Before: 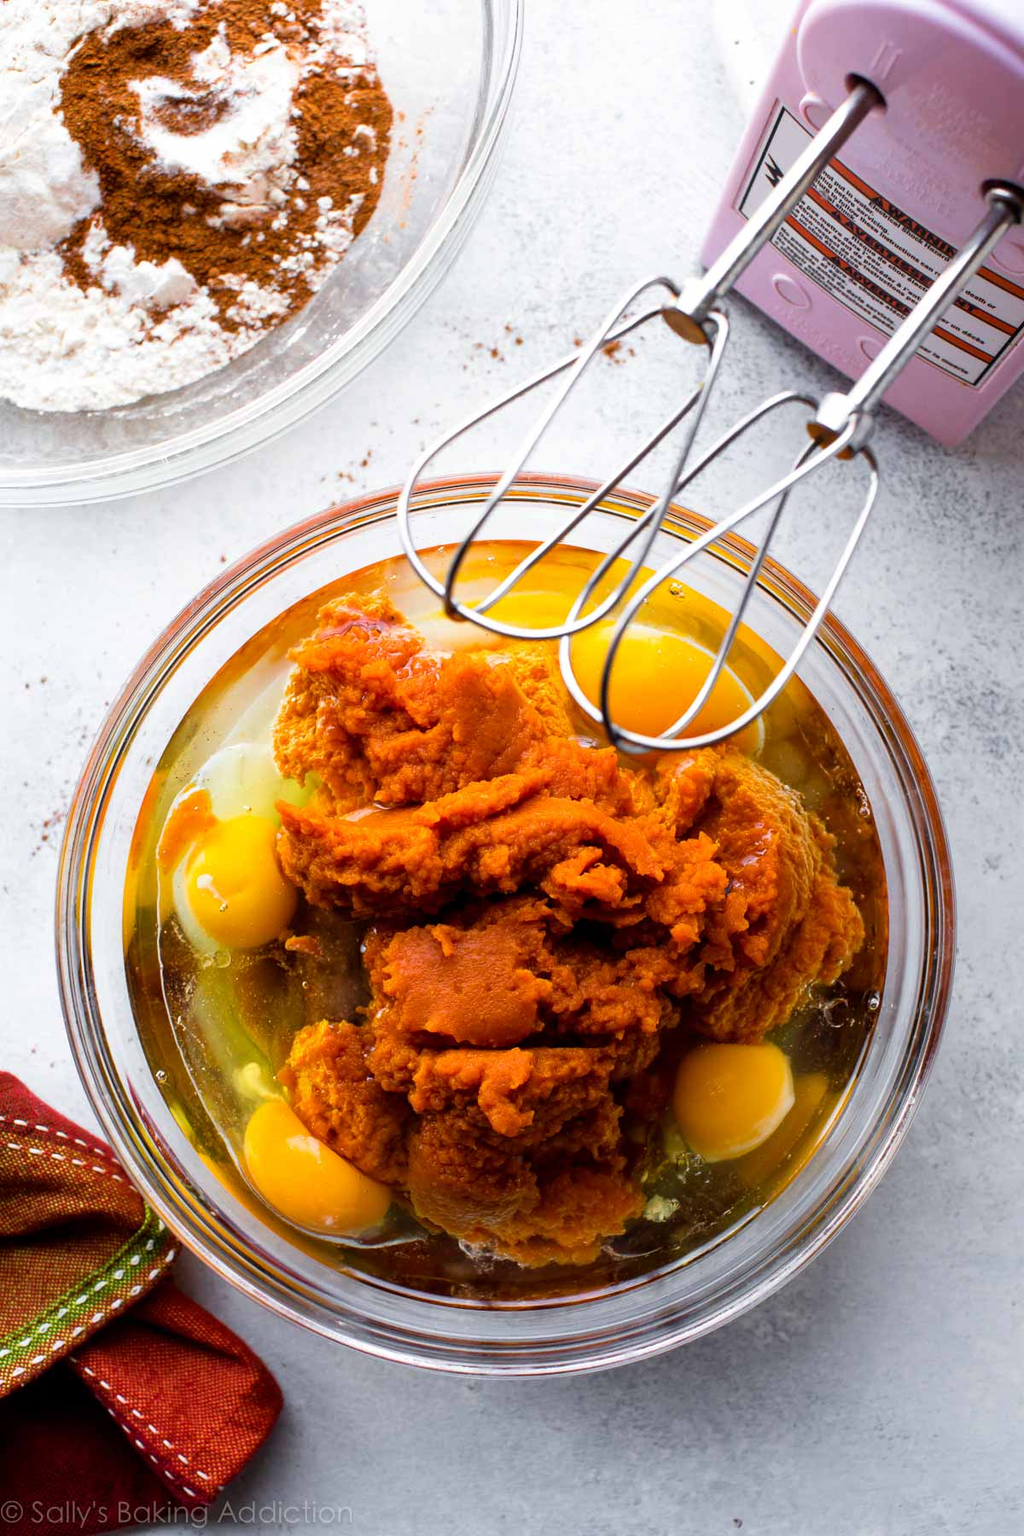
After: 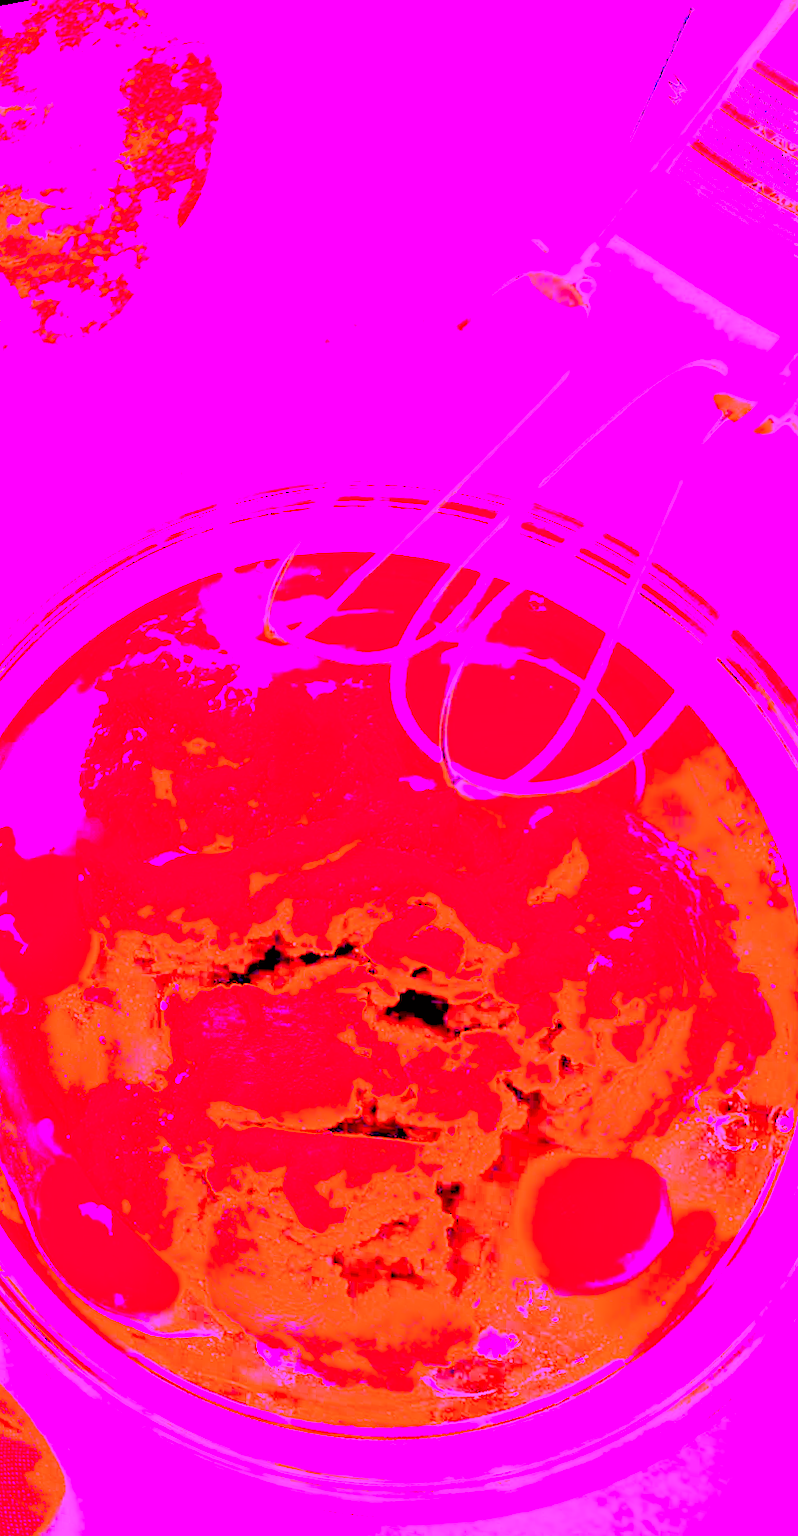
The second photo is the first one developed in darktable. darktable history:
crop and rotate: left 14.385%, right 18.948%
rotate and perspective: rotation 1.69°, lens shift (vertical) -0.023, lens shift (horizontal) -0.291, crop left 0.025, crop right 0.988, crop top 0.092, crop bottom 0.842
white balance: red 8, blue 8
tone curve: curves: ch0 [(0, 0) (0.091, 0.066) (0.184, 0.16) (0.491, 0.519) (0.748, 0.765) (1, 0.919)]; ch1 [(0, 0) (0.179, 0.173) (0.322, 0.32) (0.424, 0.424) (0.502, 0.504) (0.56, 0.575) (0.631, 0.675) (0.777, 0.806) (1, 1)]; ch2 [(0, 0) (0.434, 0.447) (0.497, 0.498) (0.539, 0.566) (0.676, 0.691) (1, 1)], color space Lab, independent channels, preserve colors none
velvia: strength 45%
sharpen: amount 0.2
rgb levels: preserve colors sum RGB, levels [[0.038, 0.433, 0.934], [0, 0.5, 1], [0, 0.5, 1]]
